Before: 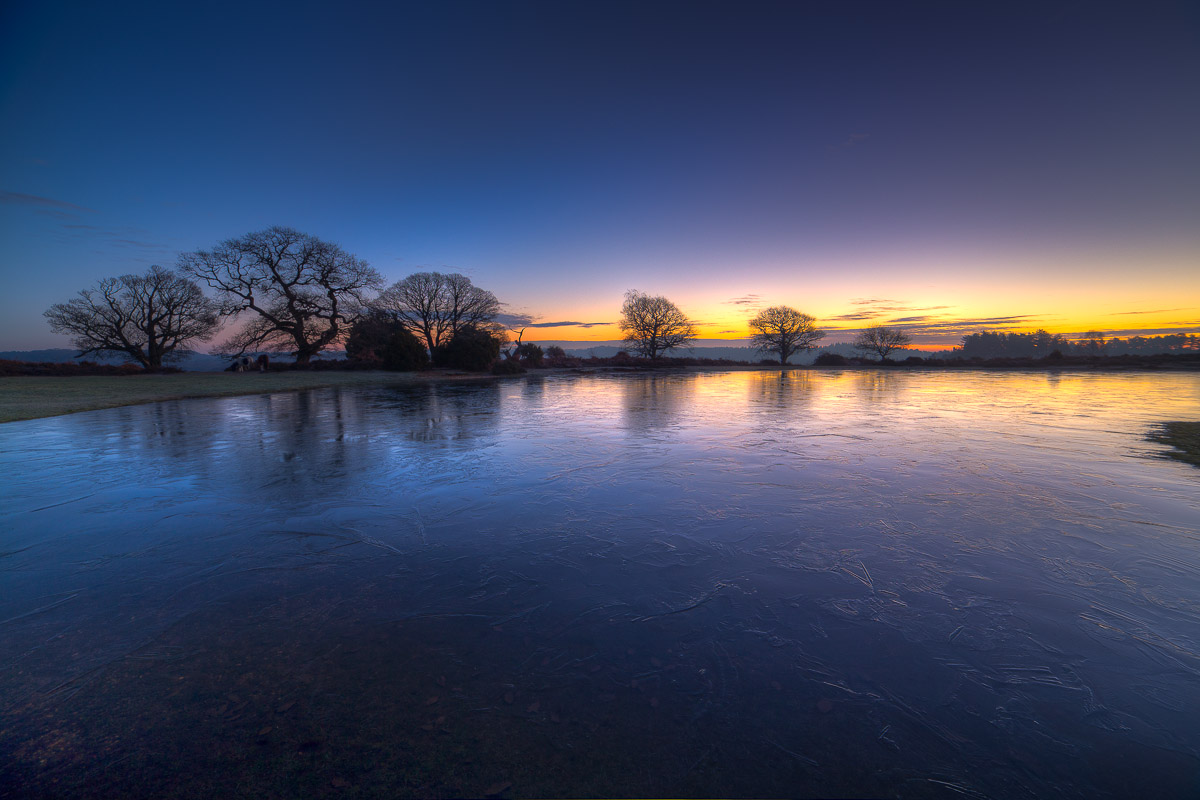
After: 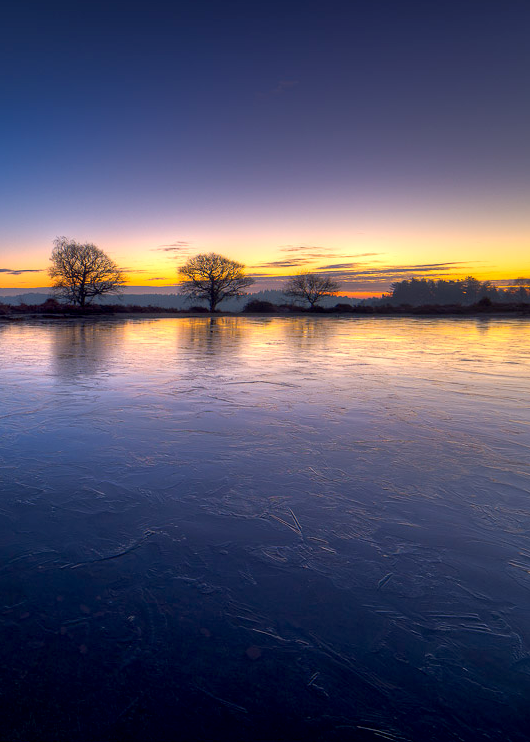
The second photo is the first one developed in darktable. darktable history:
crop: left 47.628%, top 6.643%, right 7.874%
exposure: black level correction 0.009, exposure 0.014 EV, compensate highlight preservation false
